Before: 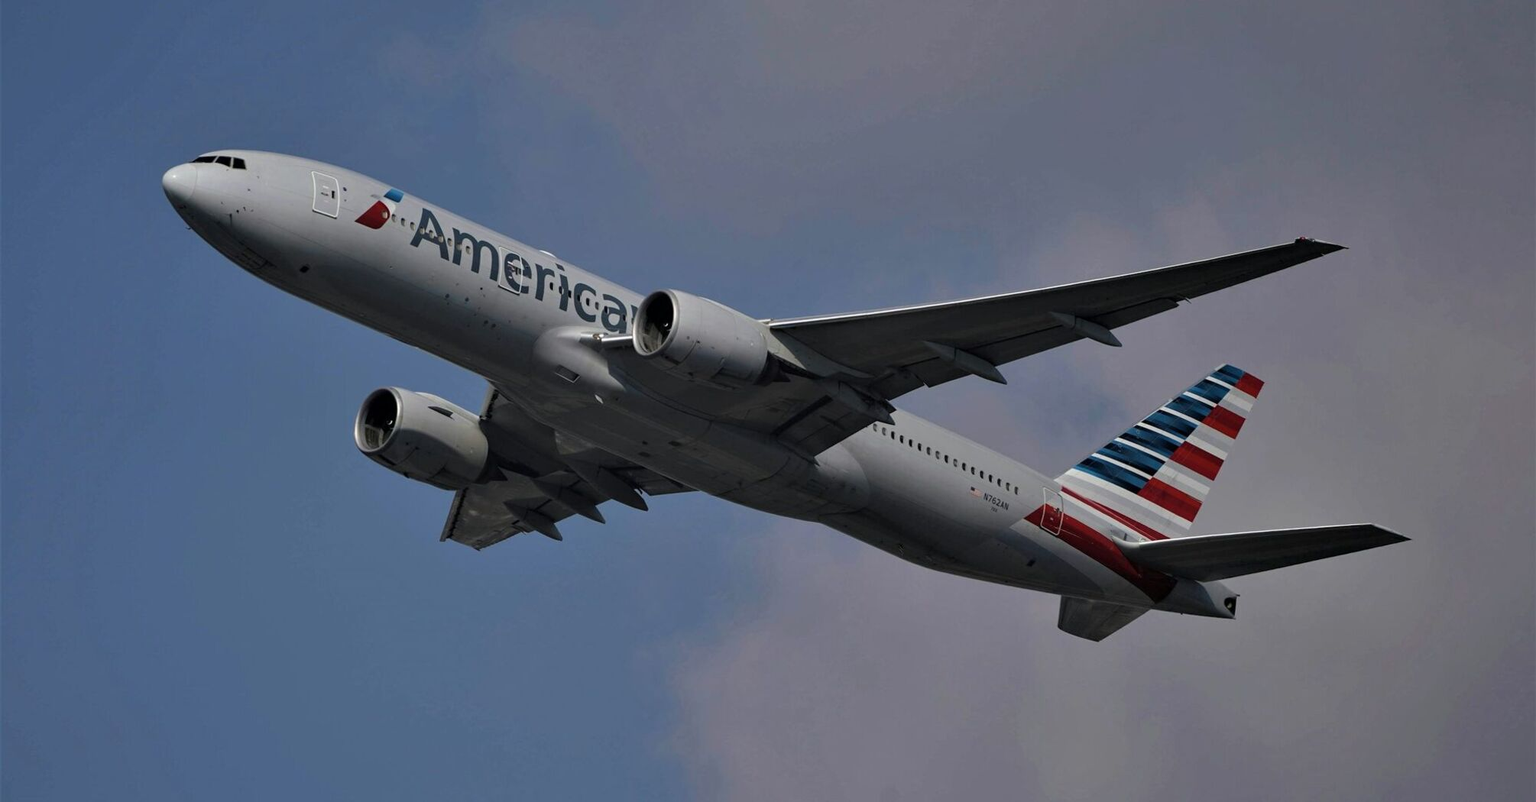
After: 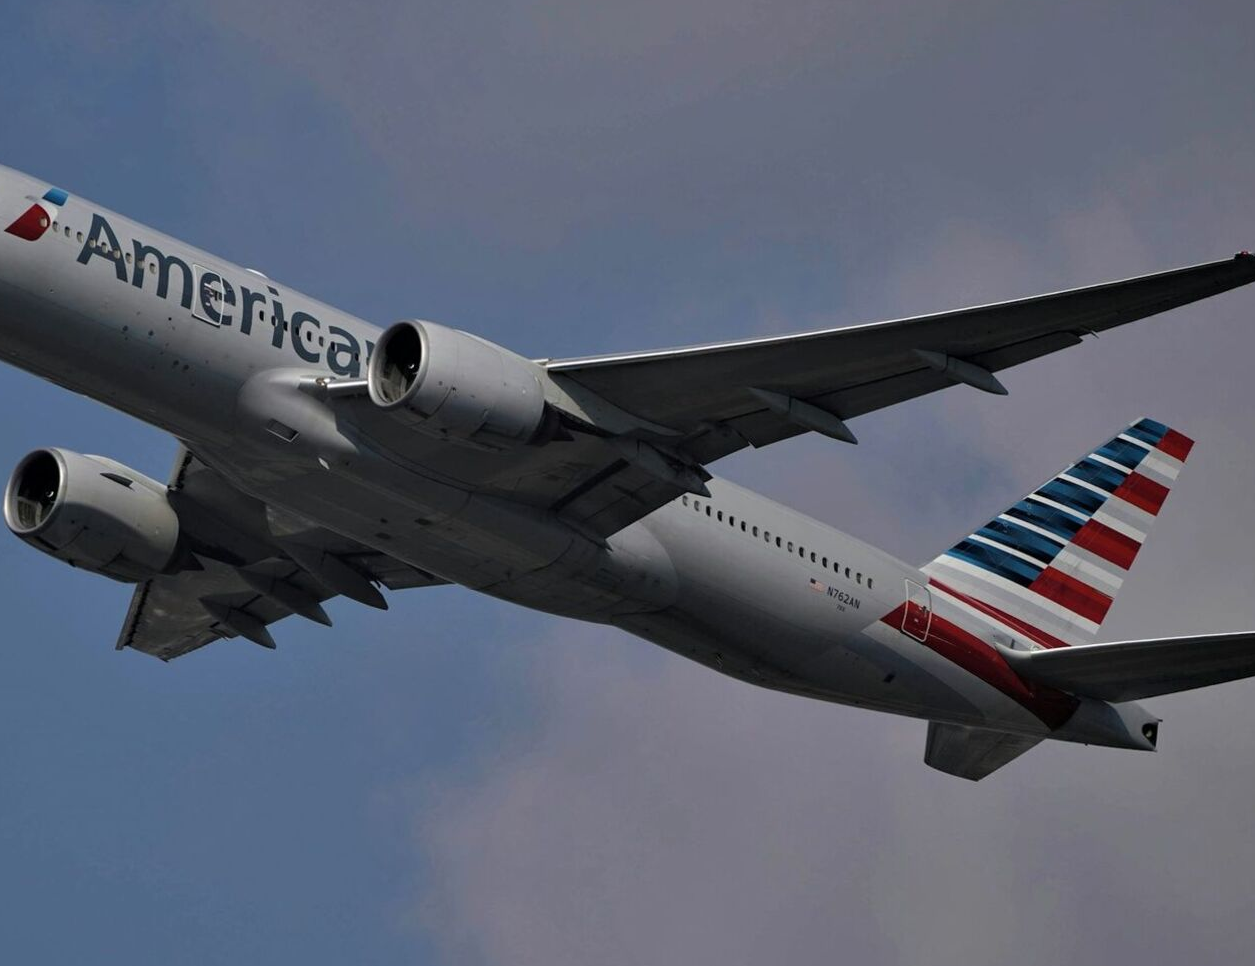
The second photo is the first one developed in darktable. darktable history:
crop and rotate: left 22.917%, top 5.633%, right 14.627%, bottom 2.365%
